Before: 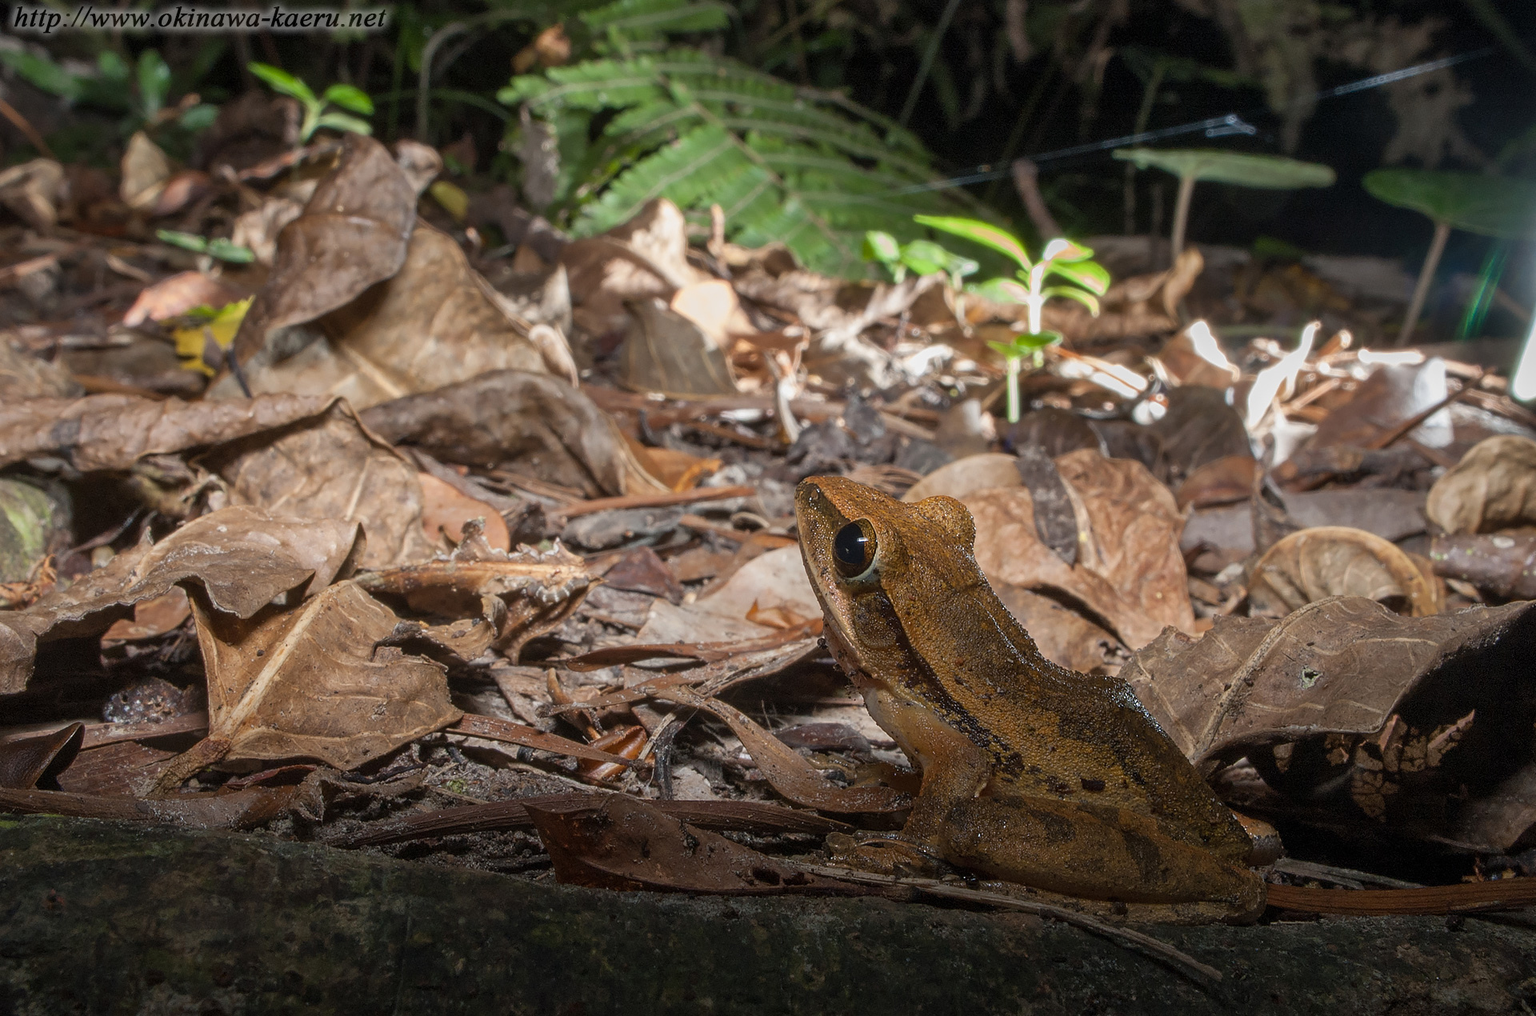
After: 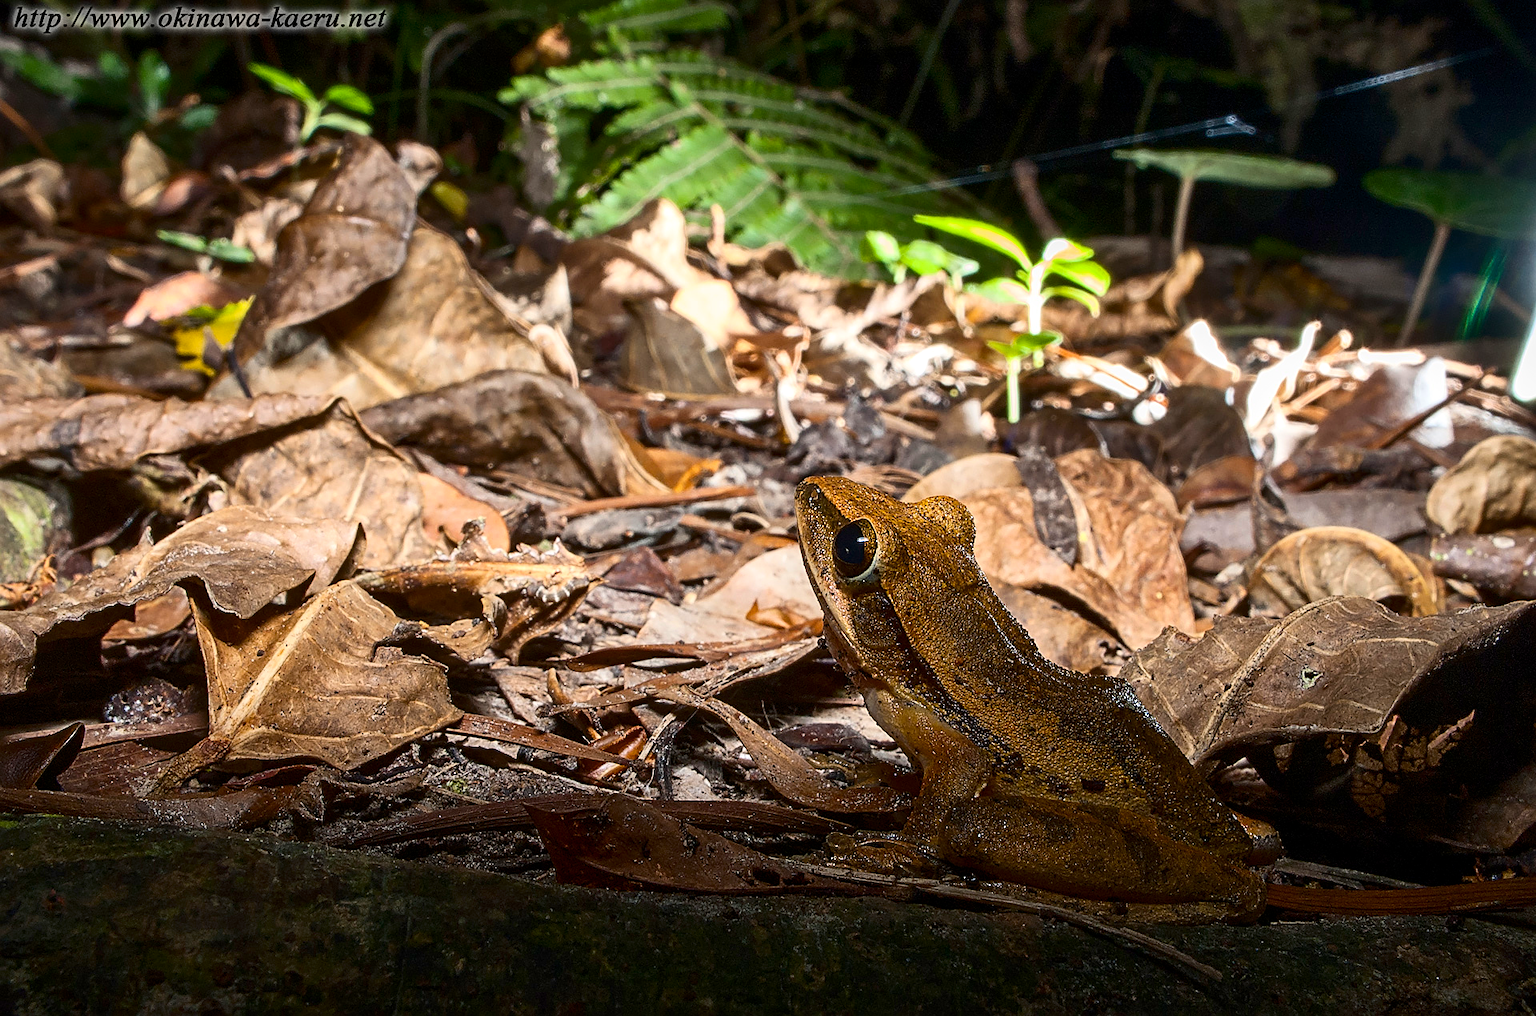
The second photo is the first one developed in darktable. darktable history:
color balance rgb: perceptual saturation grading › global saturation 25%, global vibrance 20%
contrast brightness saturation: contrast 0.28
sharpen: on, module defaults
exposure: black level correction 0.001, exposure 0.3 EV, compensate highlight preservation false
